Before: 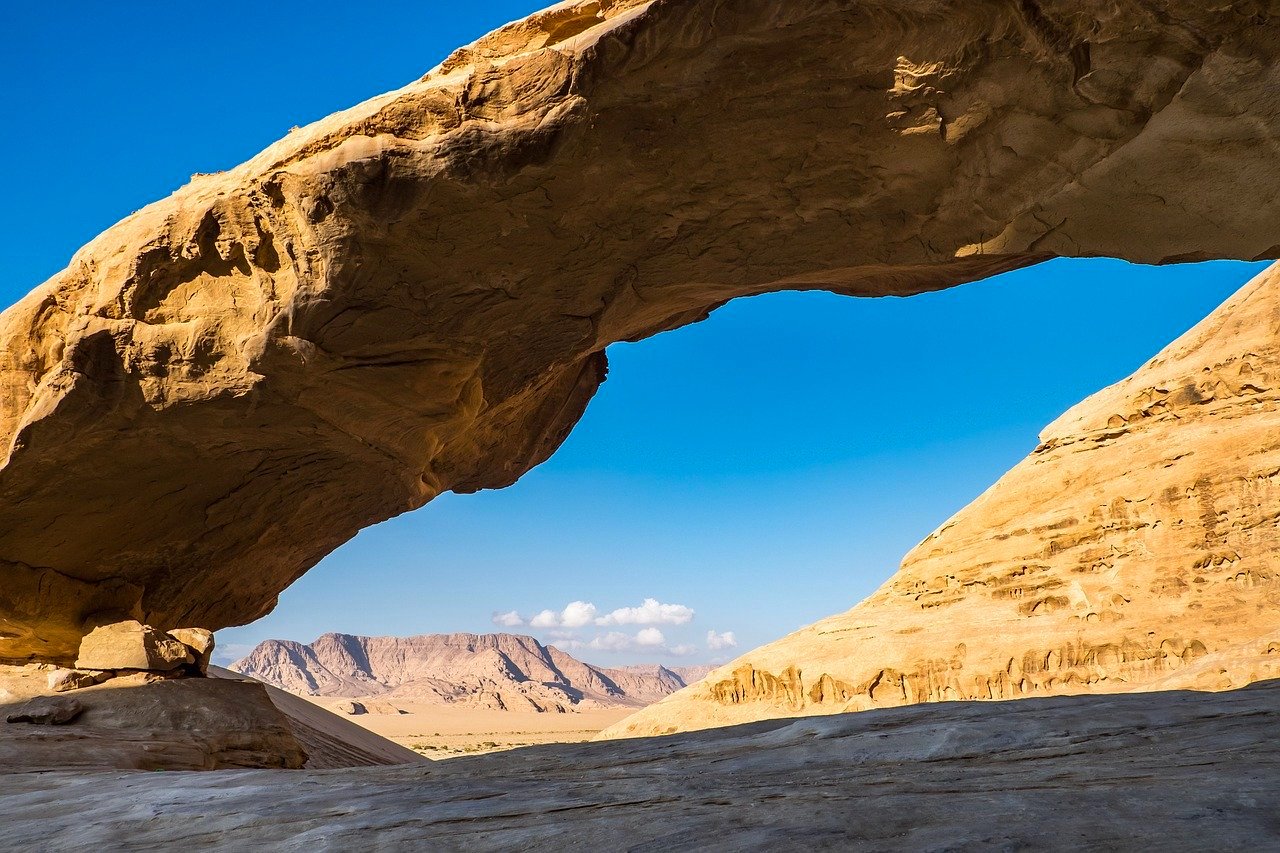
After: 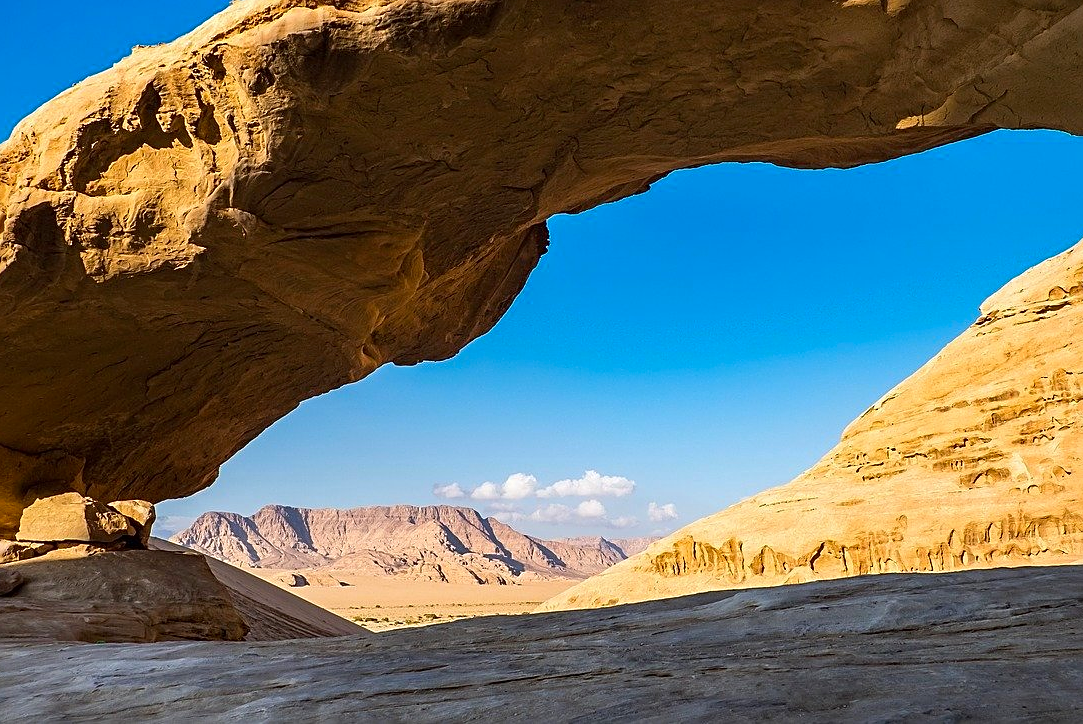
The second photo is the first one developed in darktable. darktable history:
crop and rotate: left 4.656%, top 15.076%, right 10.714%
sharpen: on, module defaults
contrast brightness saturation: saturation 0.124
